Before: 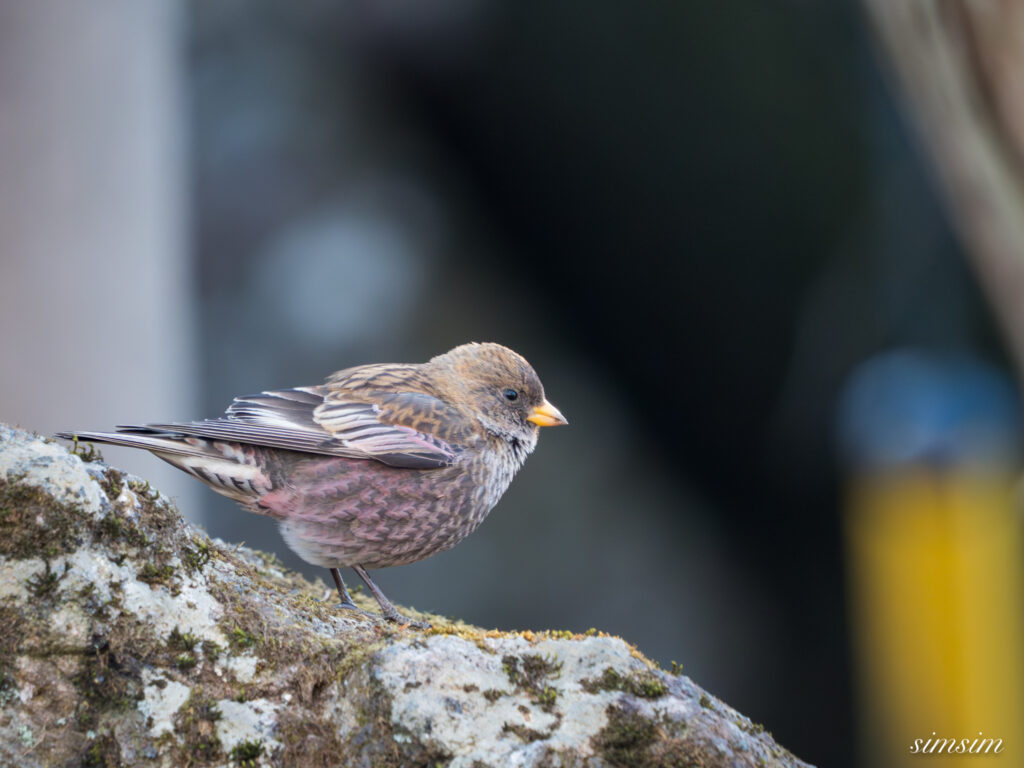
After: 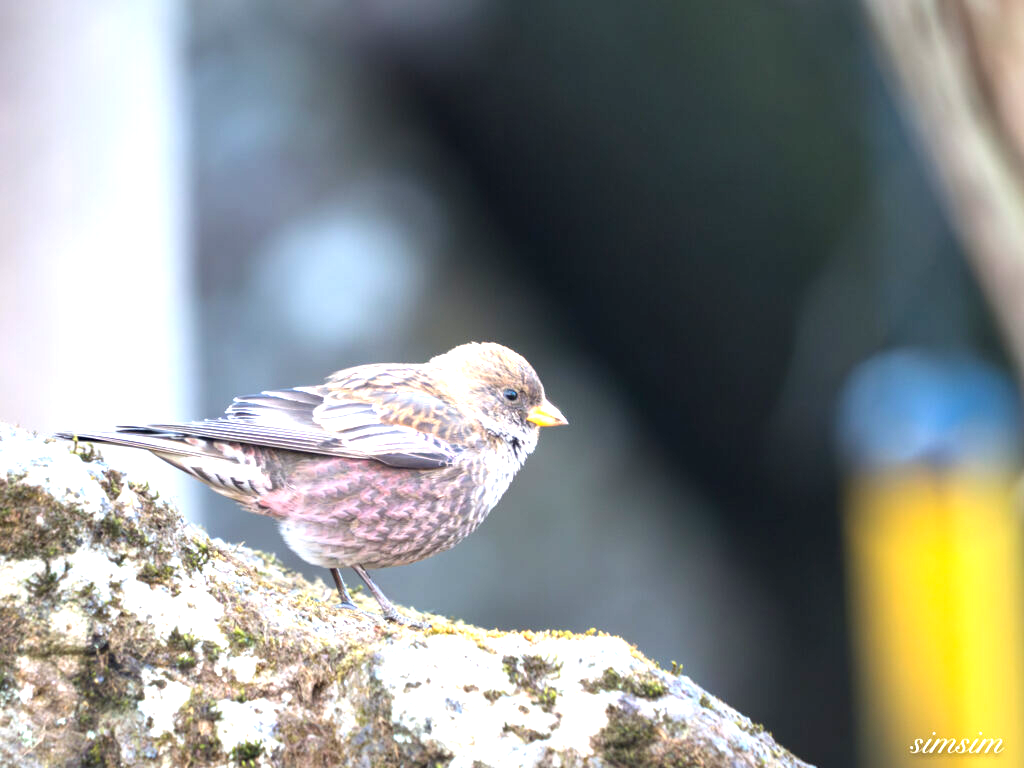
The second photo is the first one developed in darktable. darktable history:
exposure: black level correction 0, exposure 1.506 EV, compensate highlight preservation false
